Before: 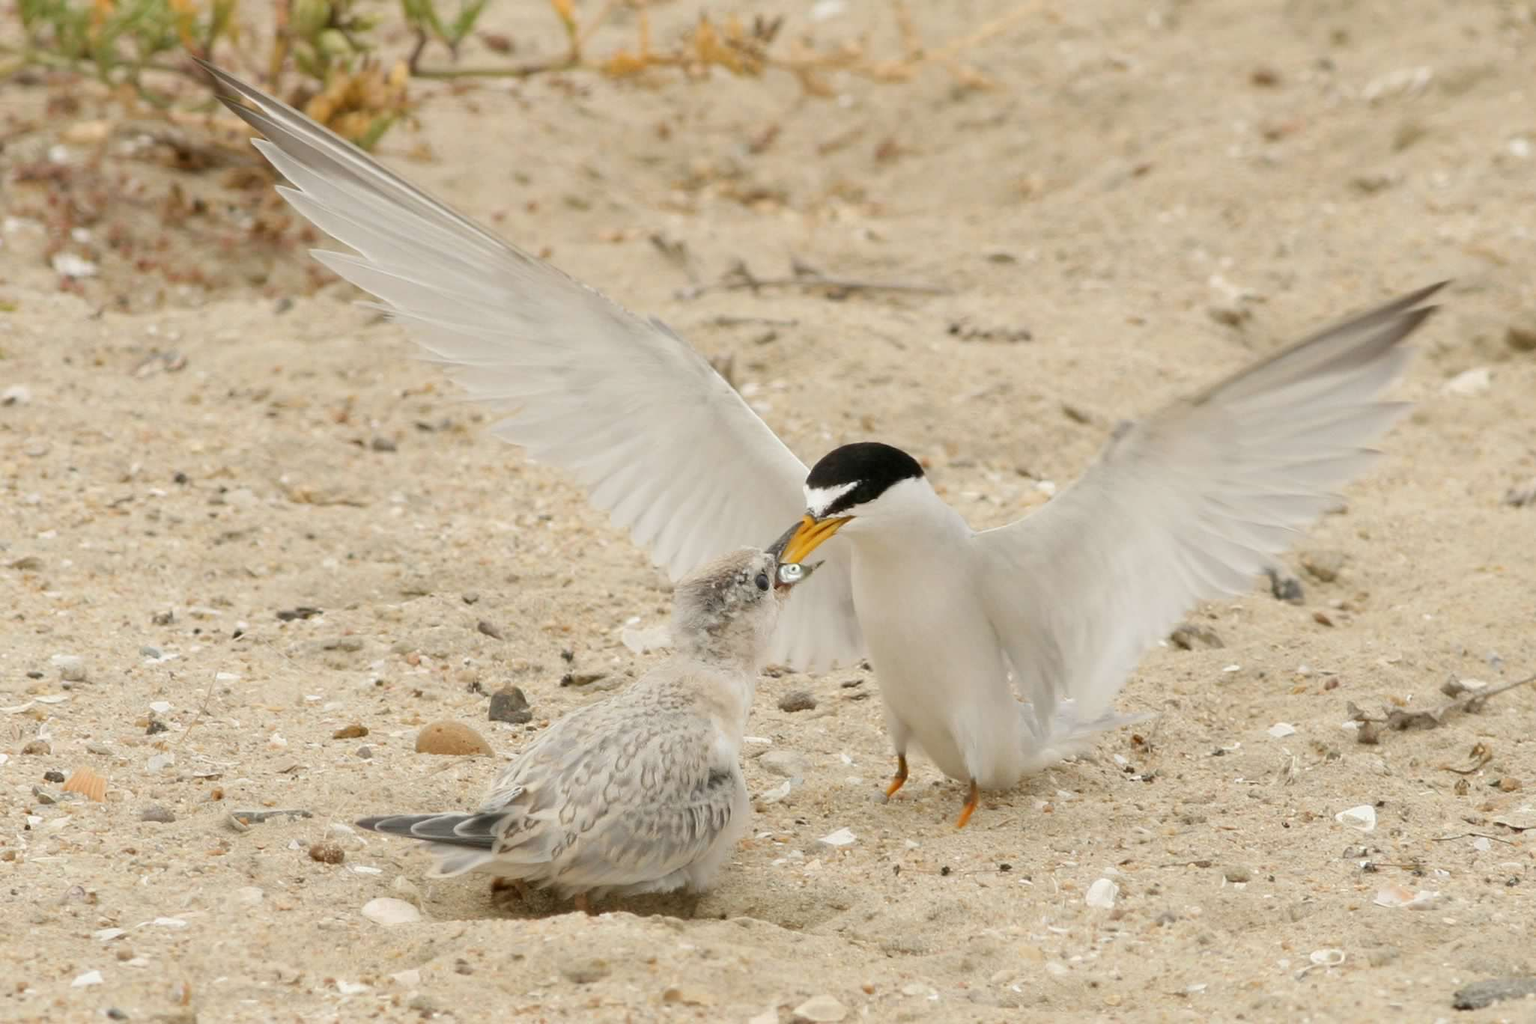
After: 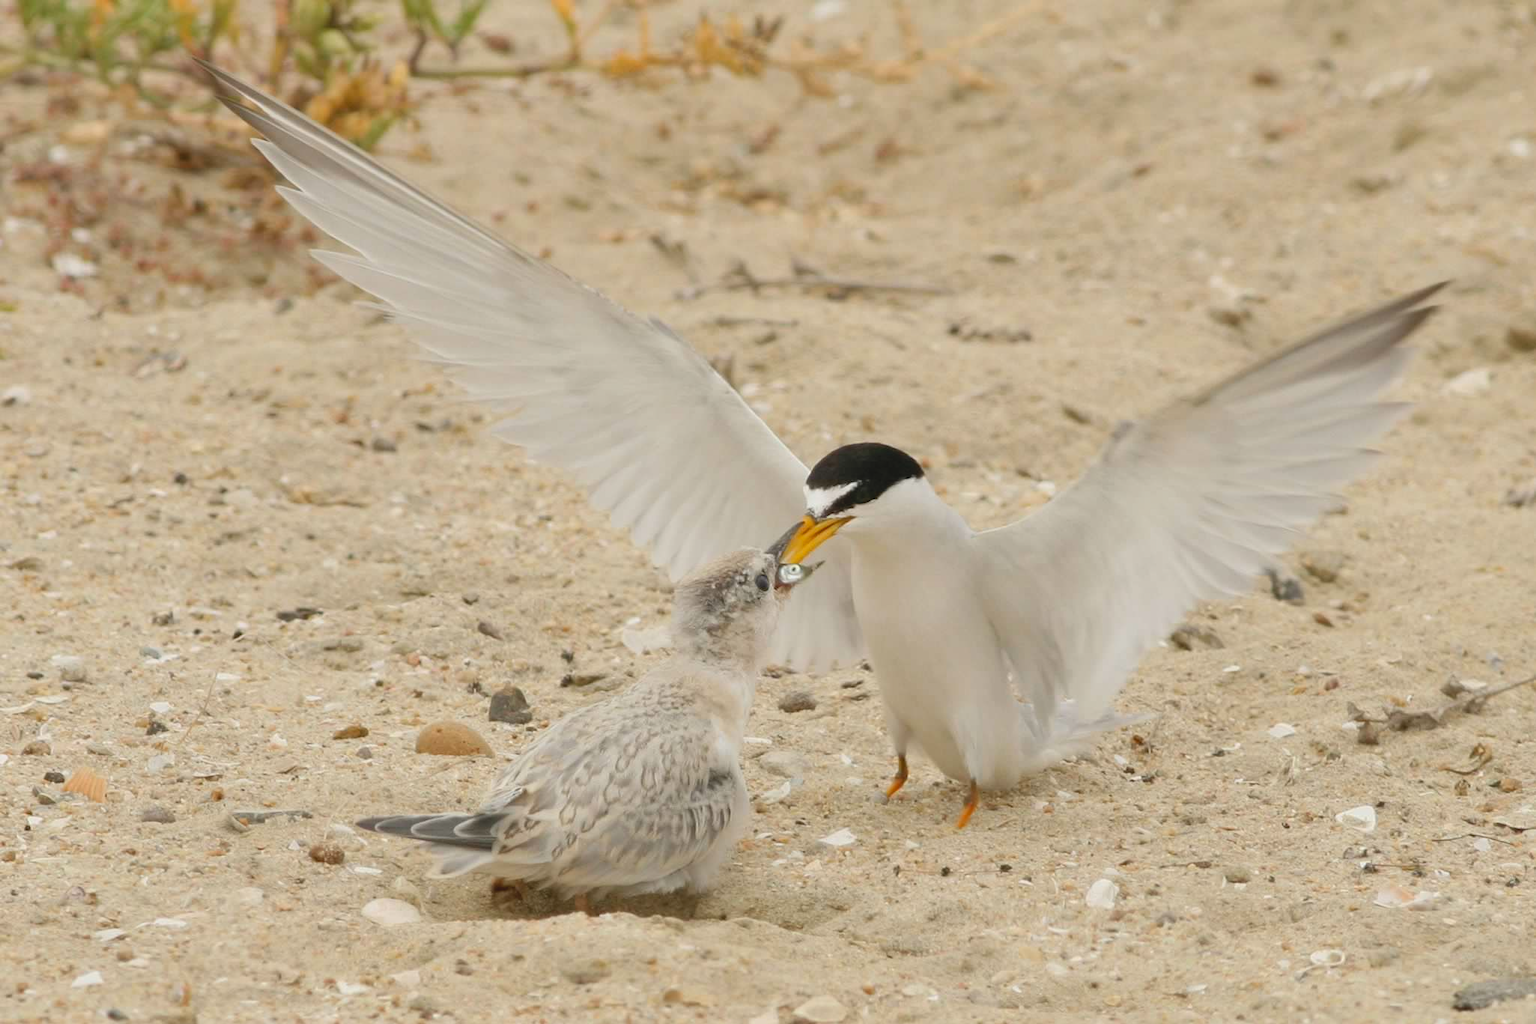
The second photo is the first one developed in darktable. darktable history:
contrast brightness saturation: contrast -0.1, brightness 0.05, saturation 0.08
white balance: red 1, blue 1
shadows and highlights: radius 125.46, shadows 30.51, highlights -30.51, low approximation 0.01, soften with gaussian
